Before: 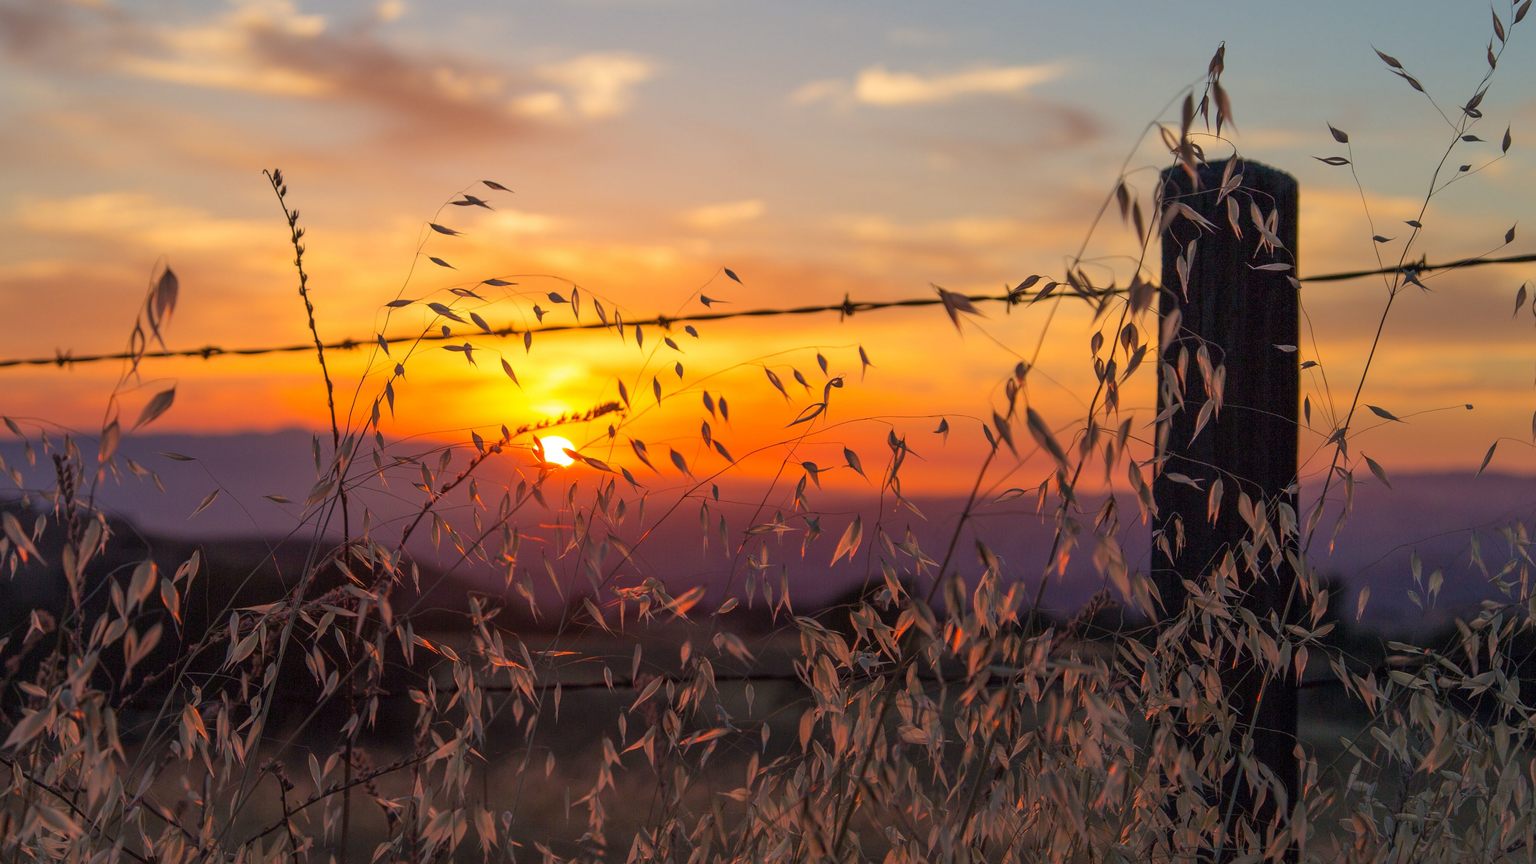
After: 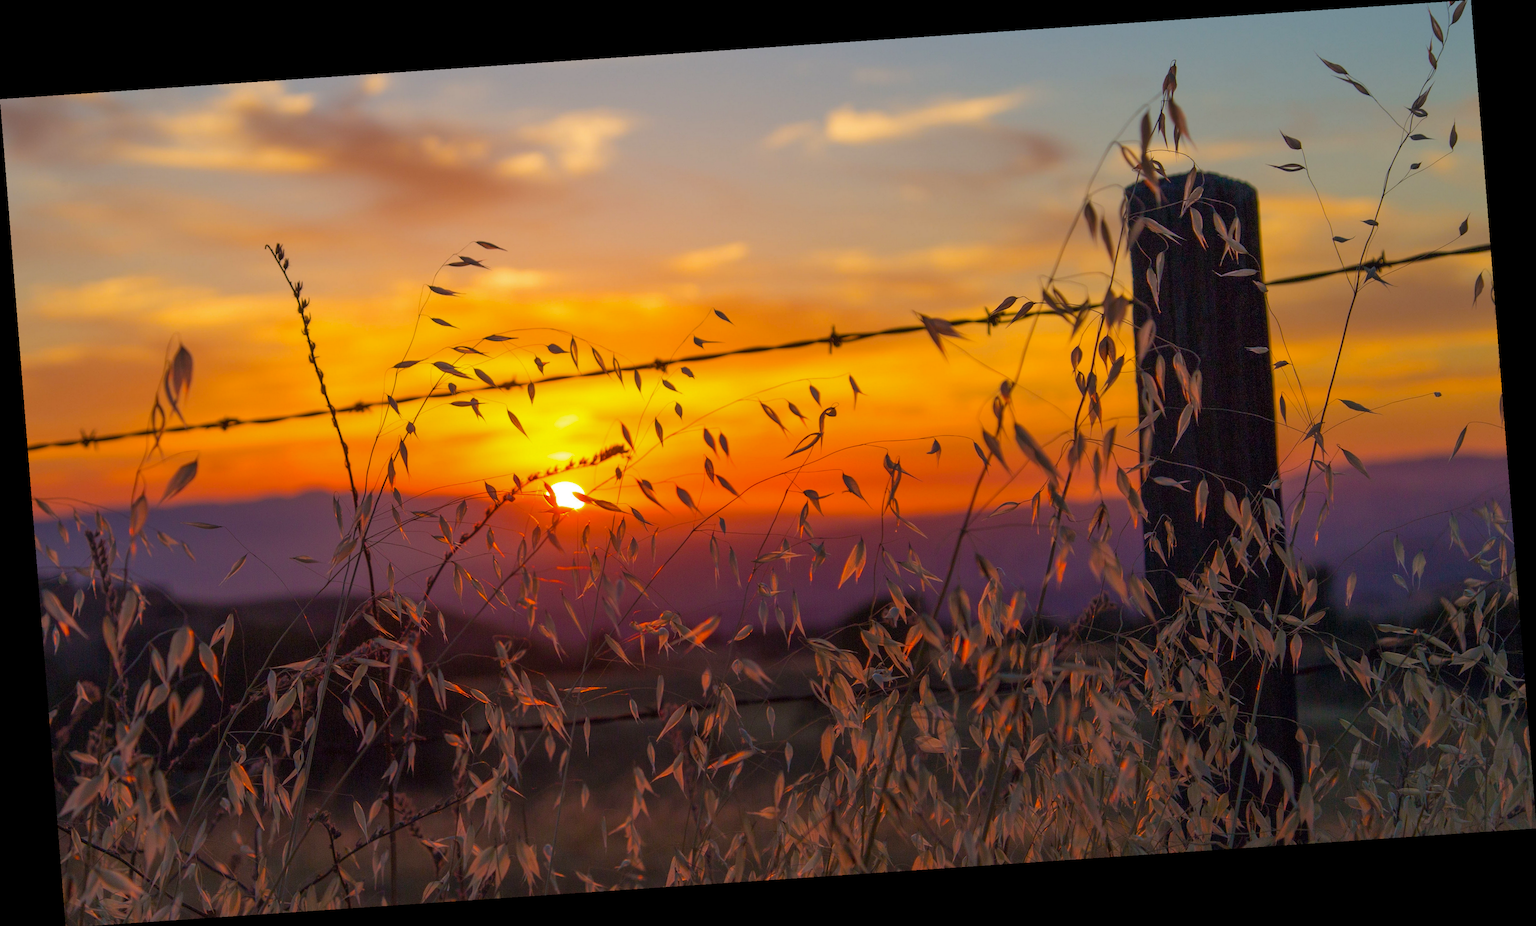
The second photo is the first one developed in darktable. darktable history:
color balance rgb: linear chroma grading › global chroma 33.4%
tone curve: curves: ch0 [(0, 0) (0.915, 0.89) (1, 1)]
rotate and perspective: rotation -4.2°, shear 0.006, automatic cropping off
